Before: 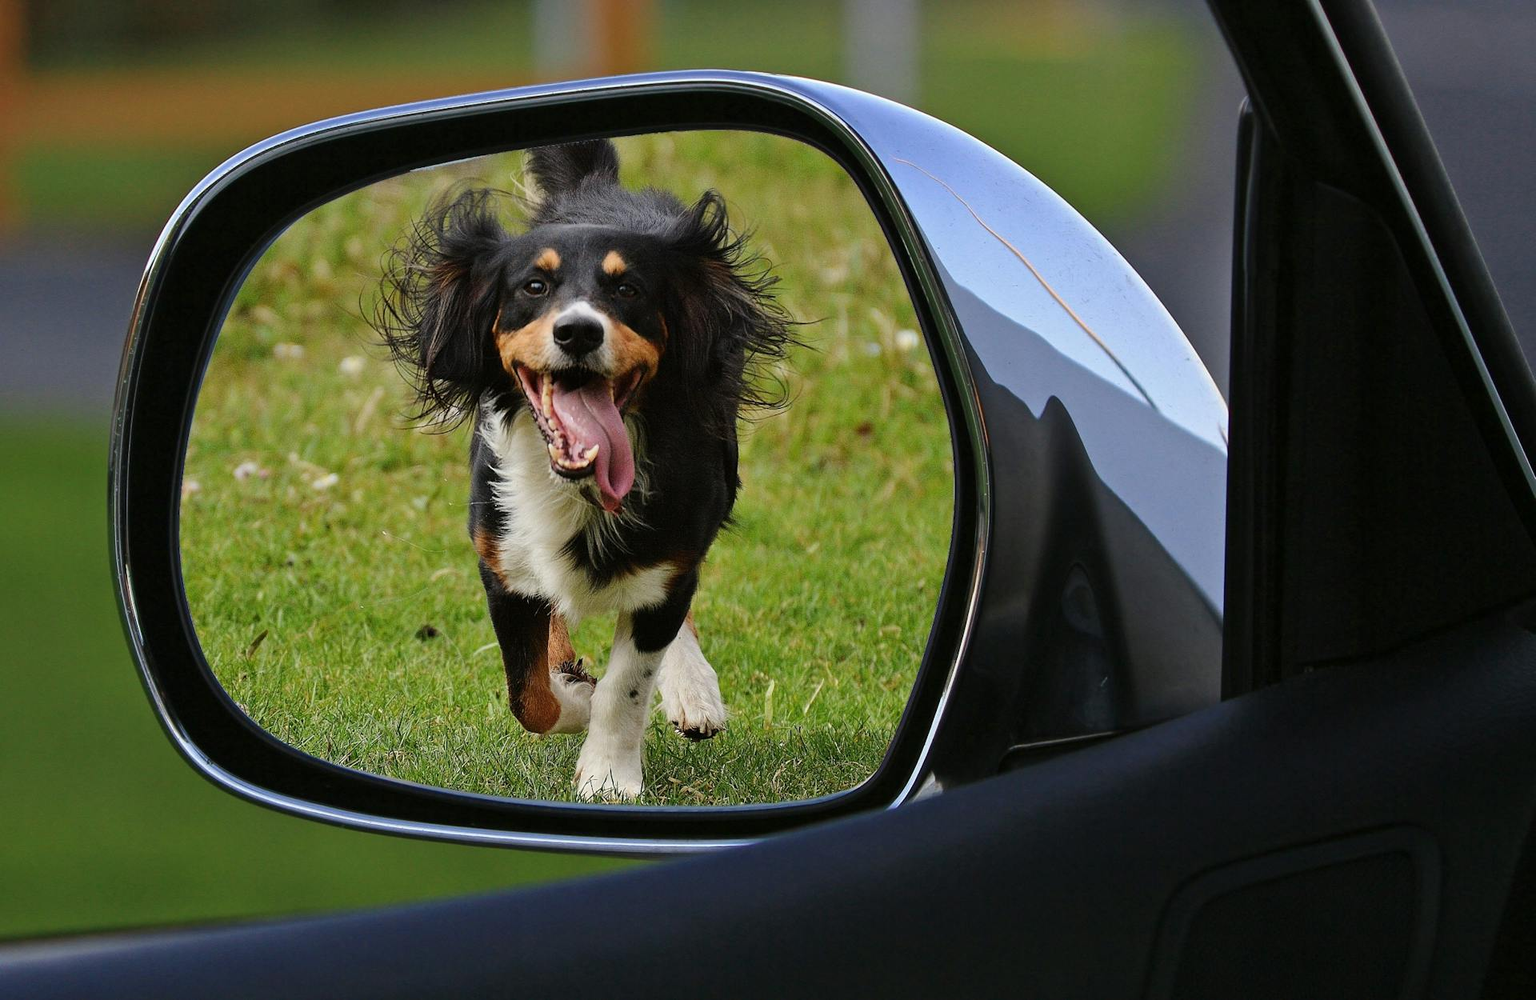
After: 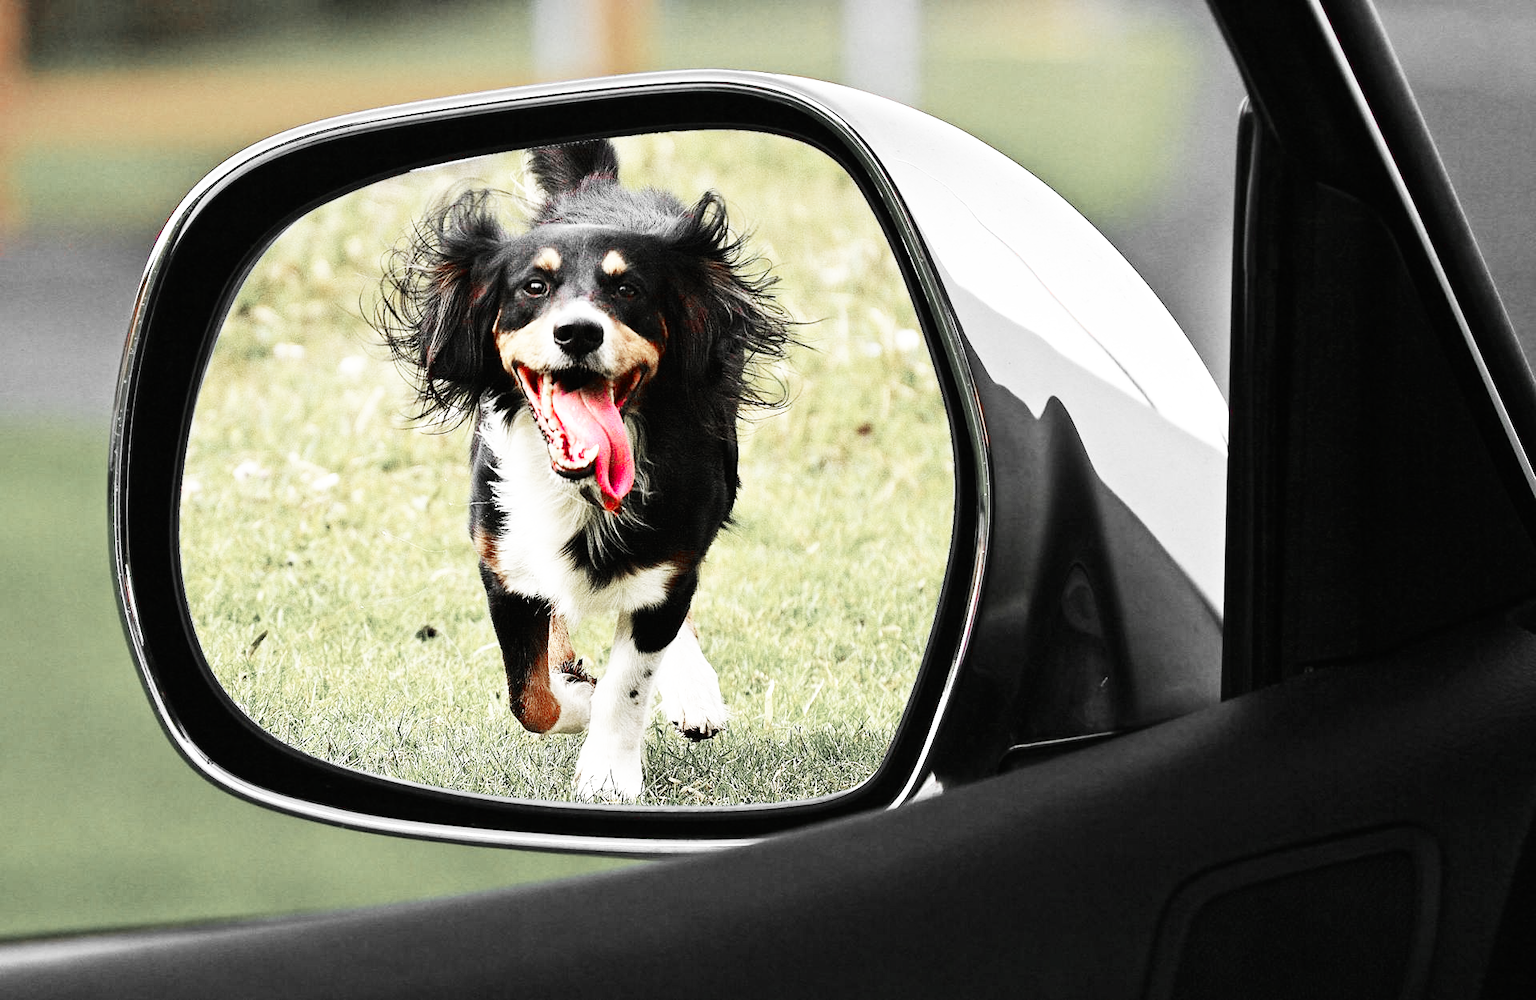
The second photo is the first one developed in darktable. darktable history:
base curve: curves: ch0 [(0, 0) (0.007, 0.004) (0.027, 0.03) (0.046, 0.07) (0.207, 0.54) (0.442, 0.872) (0.673, 0.972) (1, 1)], preserve colors none
color zones: curves: ch1 [(0, 0.831) (0.08, 0.771) (0.157, 0.268) (0.241, 0.207) (0.562, -0.005) (0.714, -0.013) (0.876, 0.01) (1, 0.831)]
white balance: emerald 1
exposure: exposure 0.6 EV, compensate highlight preservation false
